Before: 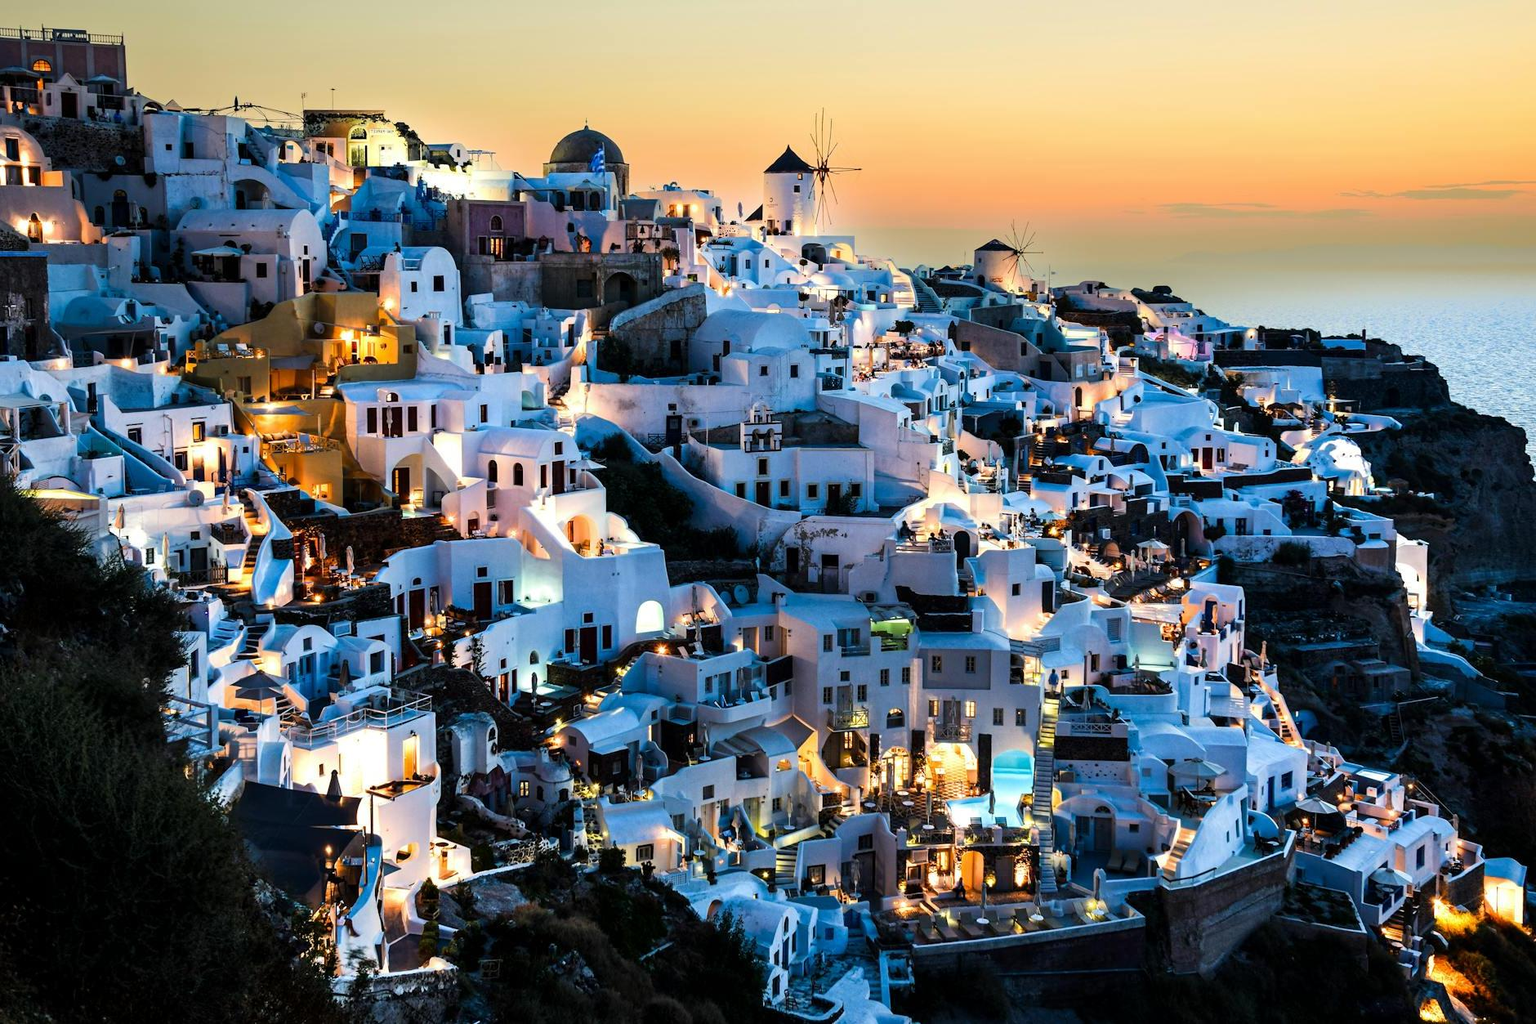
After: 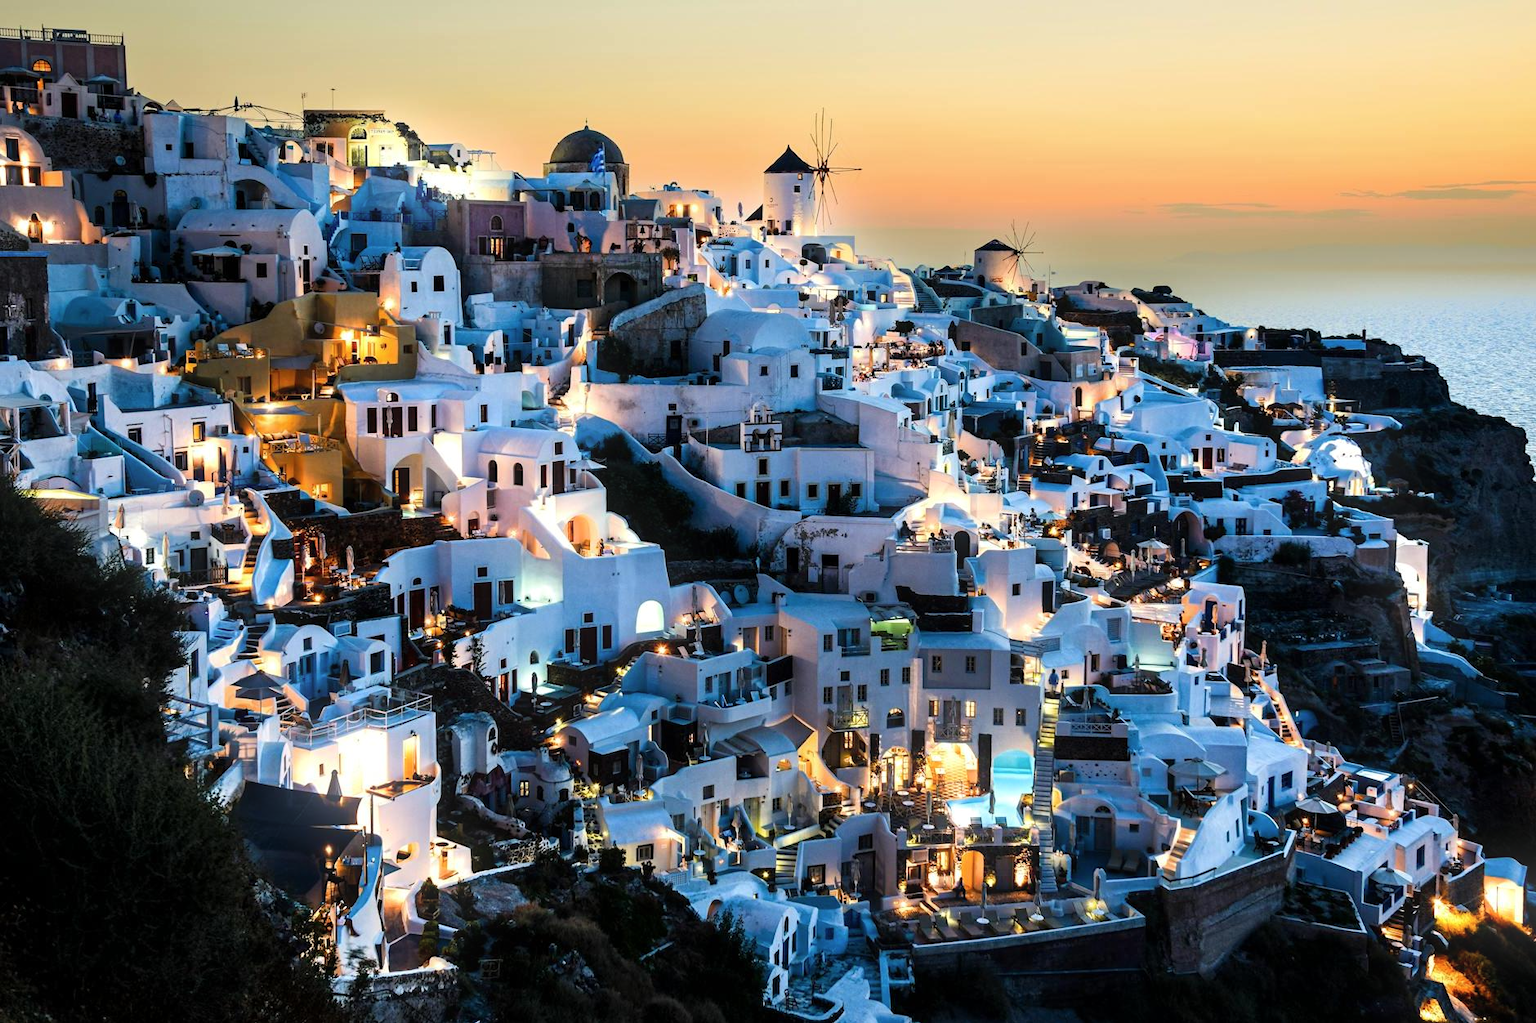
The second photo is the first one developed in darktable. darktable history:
bloom: size 9%, threshold 100%, strength 7%
tone equalizer: on, module defaults
contrast brightness saturation: saturation -0.05
